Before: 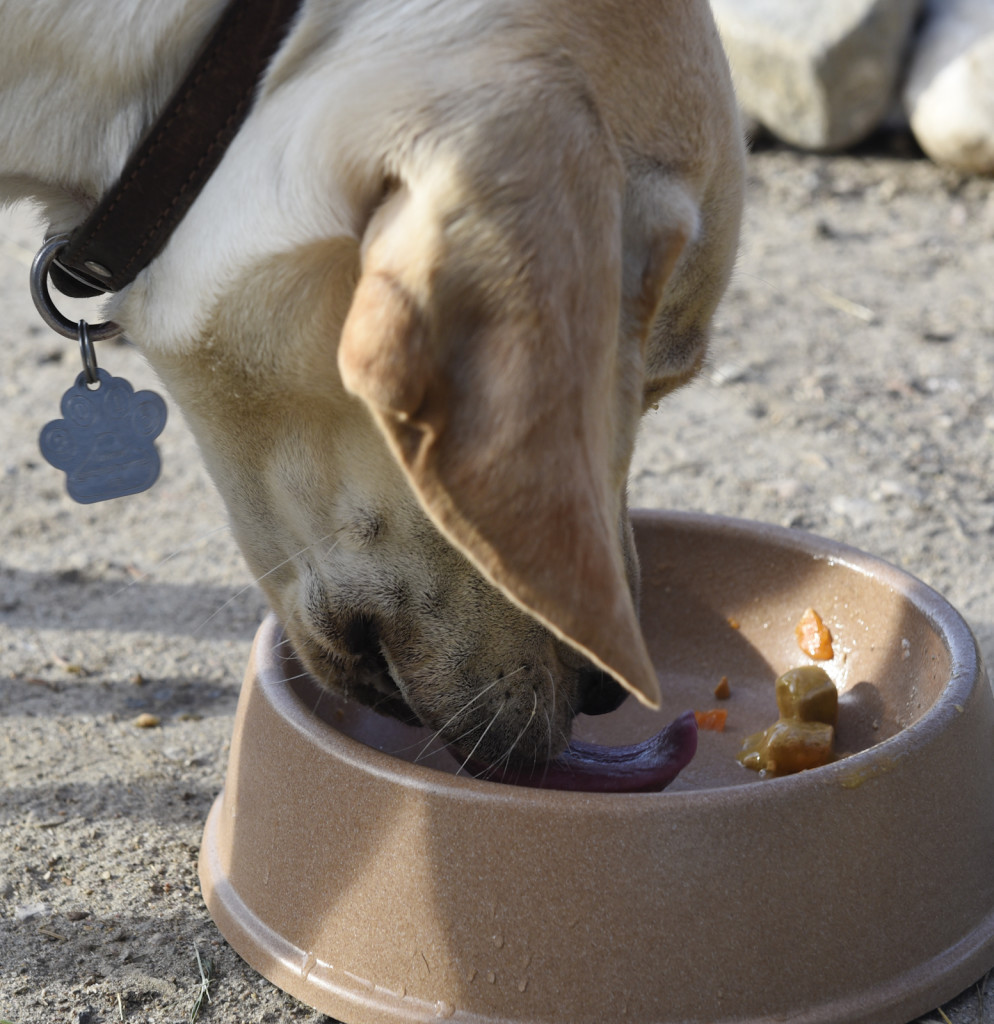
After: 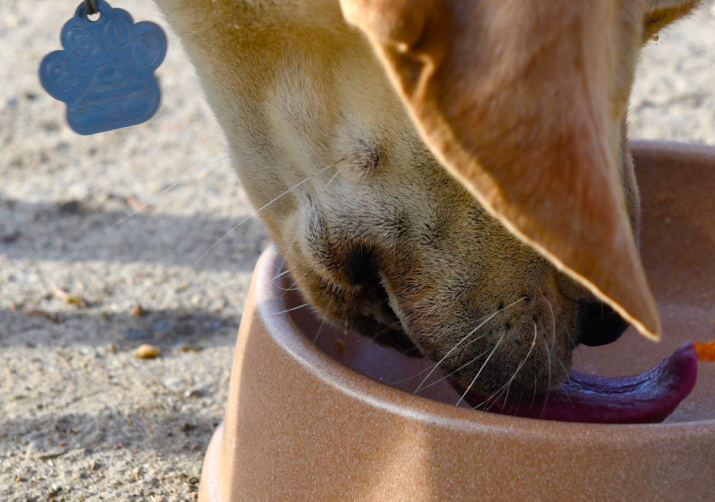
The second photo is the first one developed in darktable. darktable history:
color balance rgb: shadows fall-off 102.549%, perceptual saturation grading › global saturation 27.583%, perceptual saturation grading › highlights -25.078%, perceptual saturation grading › shadows 24.379%, perceptual brilliance grading › highlights 2.991%, mask middle-gray fulcrum 23.199%, global vibrance 20%
exposure: exposure 0.203 EV, compensate highlight preservation false
crop: top 36.052%, right 27.999%, bottom 14.919%
